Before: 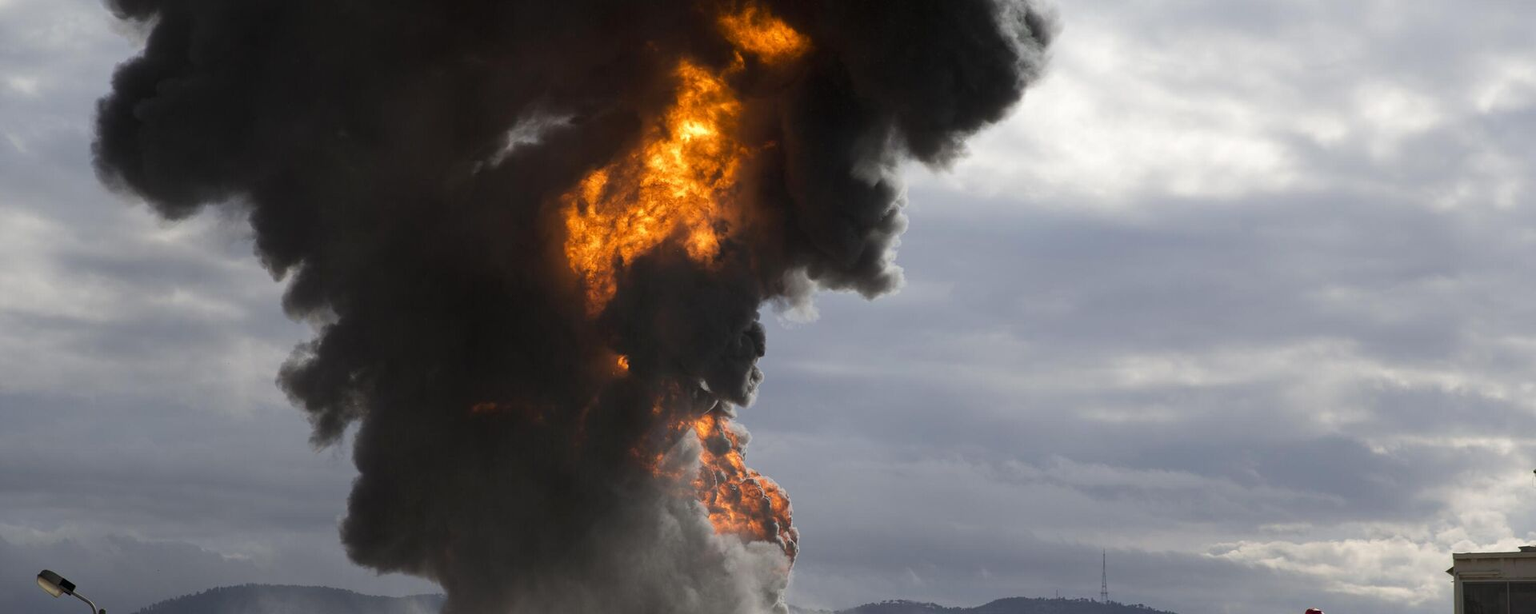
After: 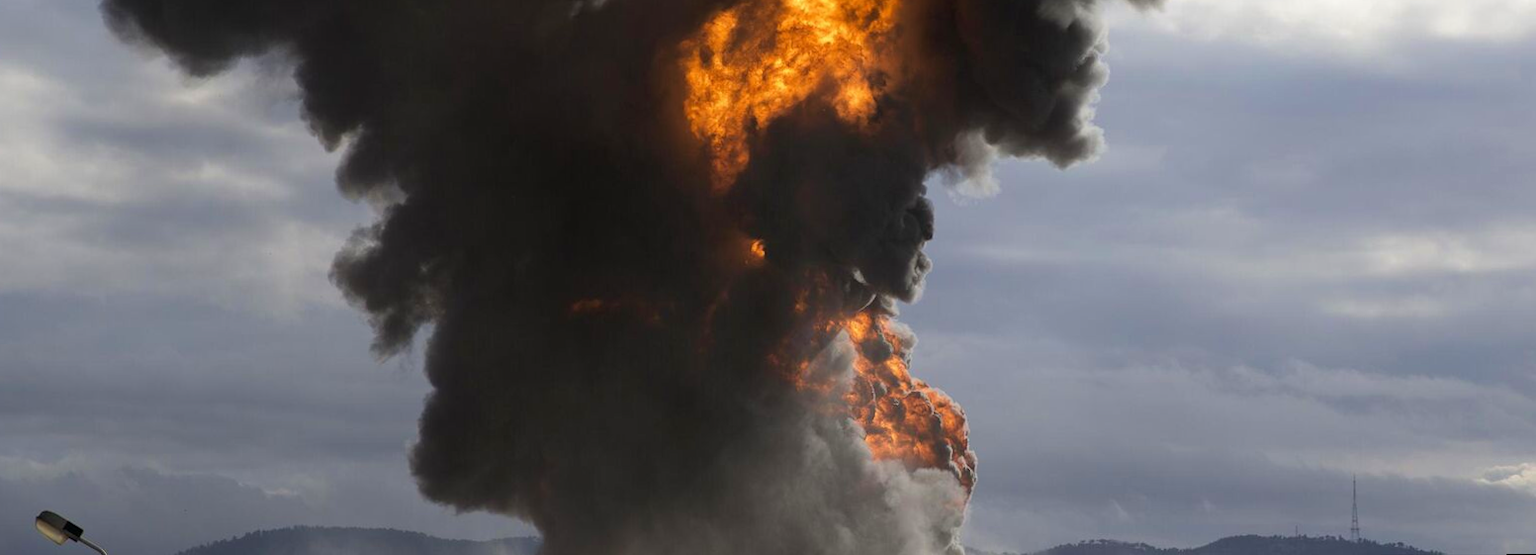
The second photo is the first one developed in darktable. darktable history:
crop: top 26.531%, right 17.959%
rotate and perspective: rotation -0.45°, automatic cropping original format, crop left 0.008, crop right 0.992, crop top 0.012, crop bottom 0.988
tone equalizer: on, module defaults
velvia: on, module defaults
